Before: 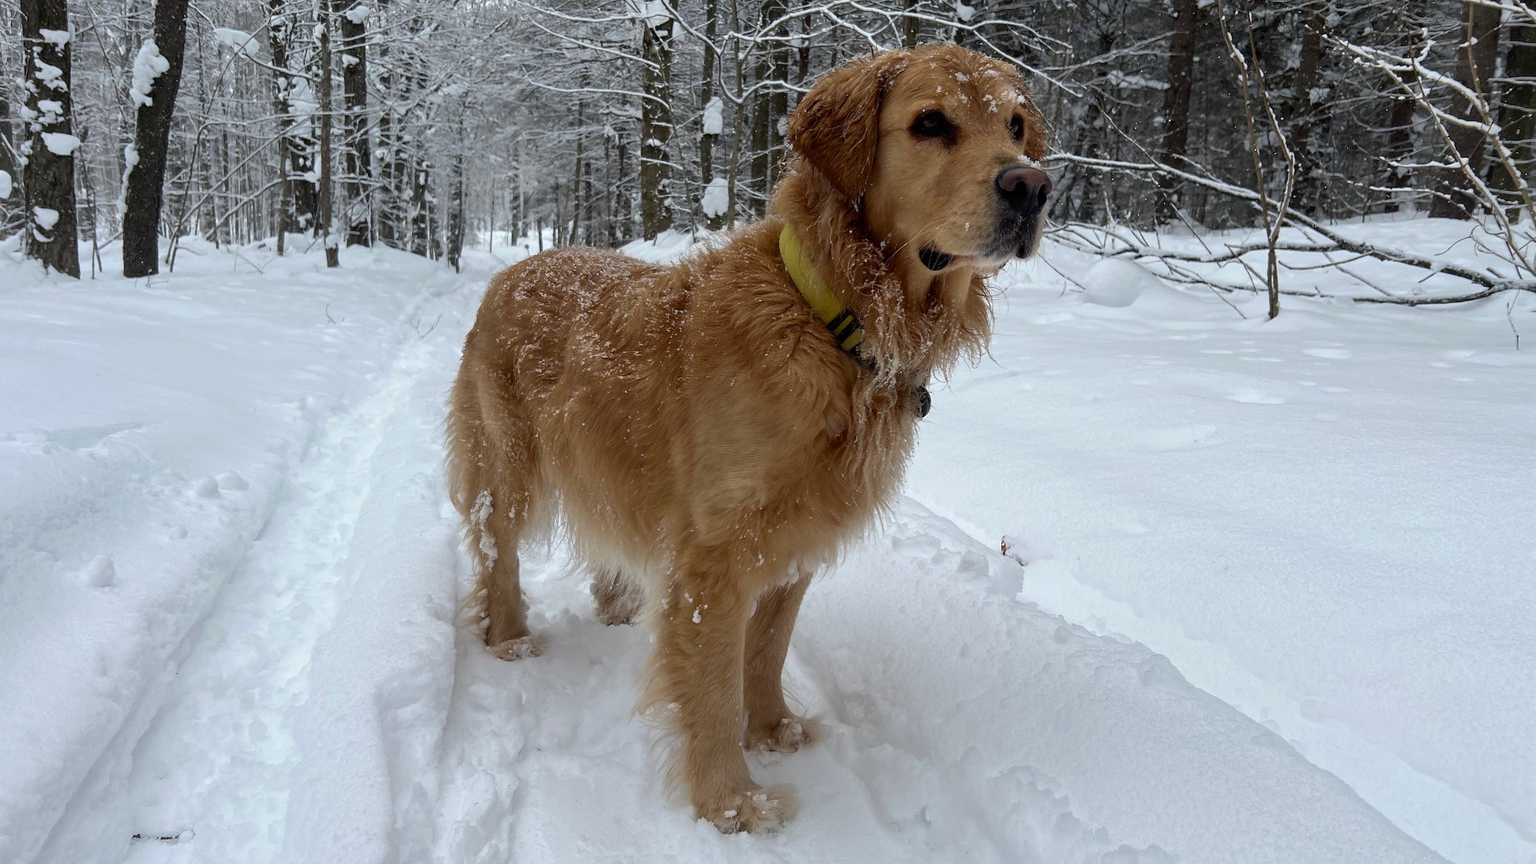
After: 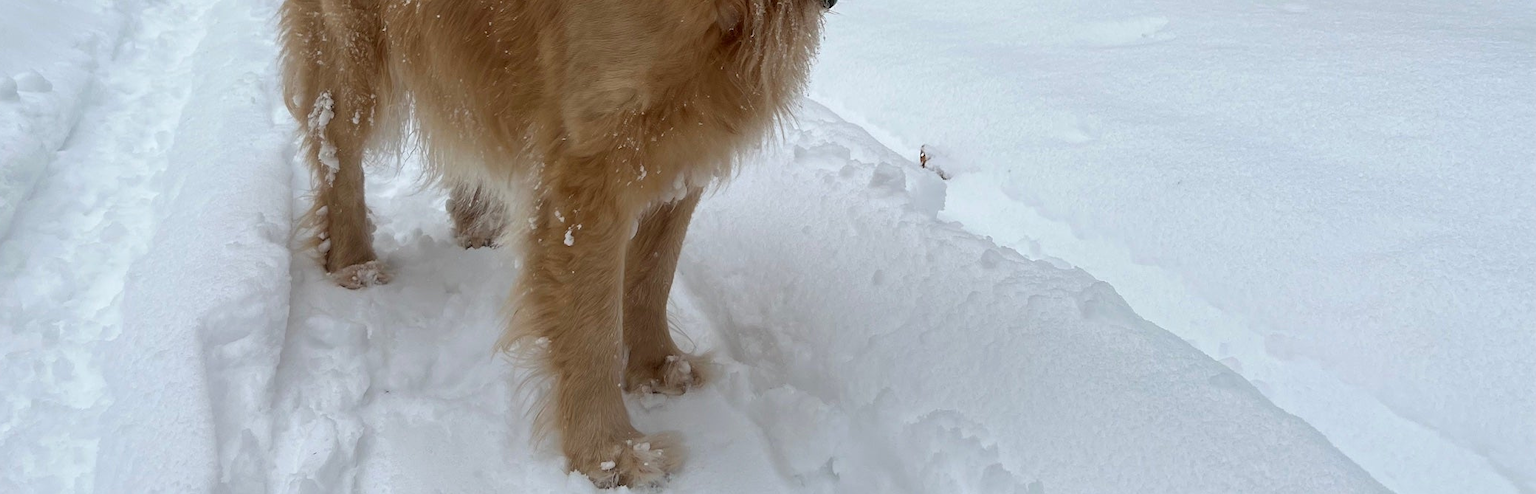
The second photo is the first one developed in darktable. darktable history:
crop and rotate: left 13.283%, top 47.548%, bottom 2.784%
